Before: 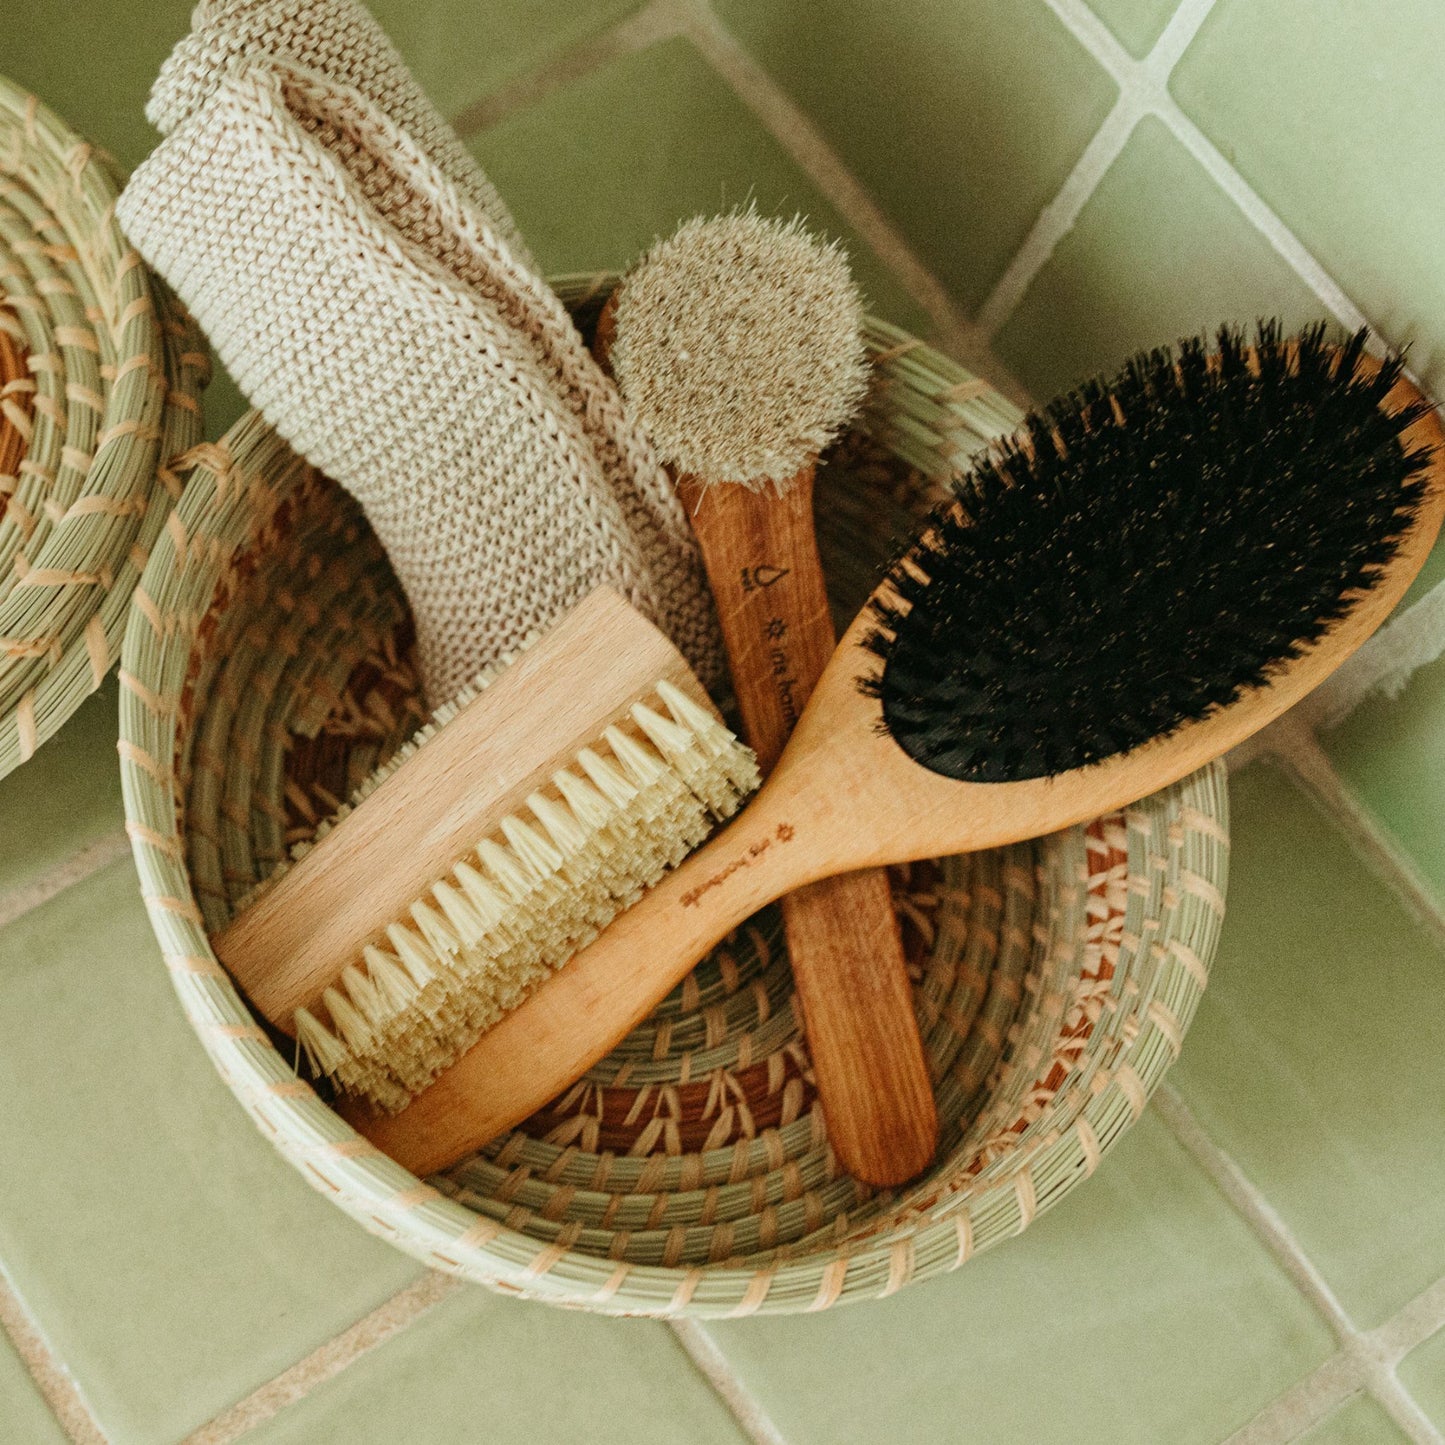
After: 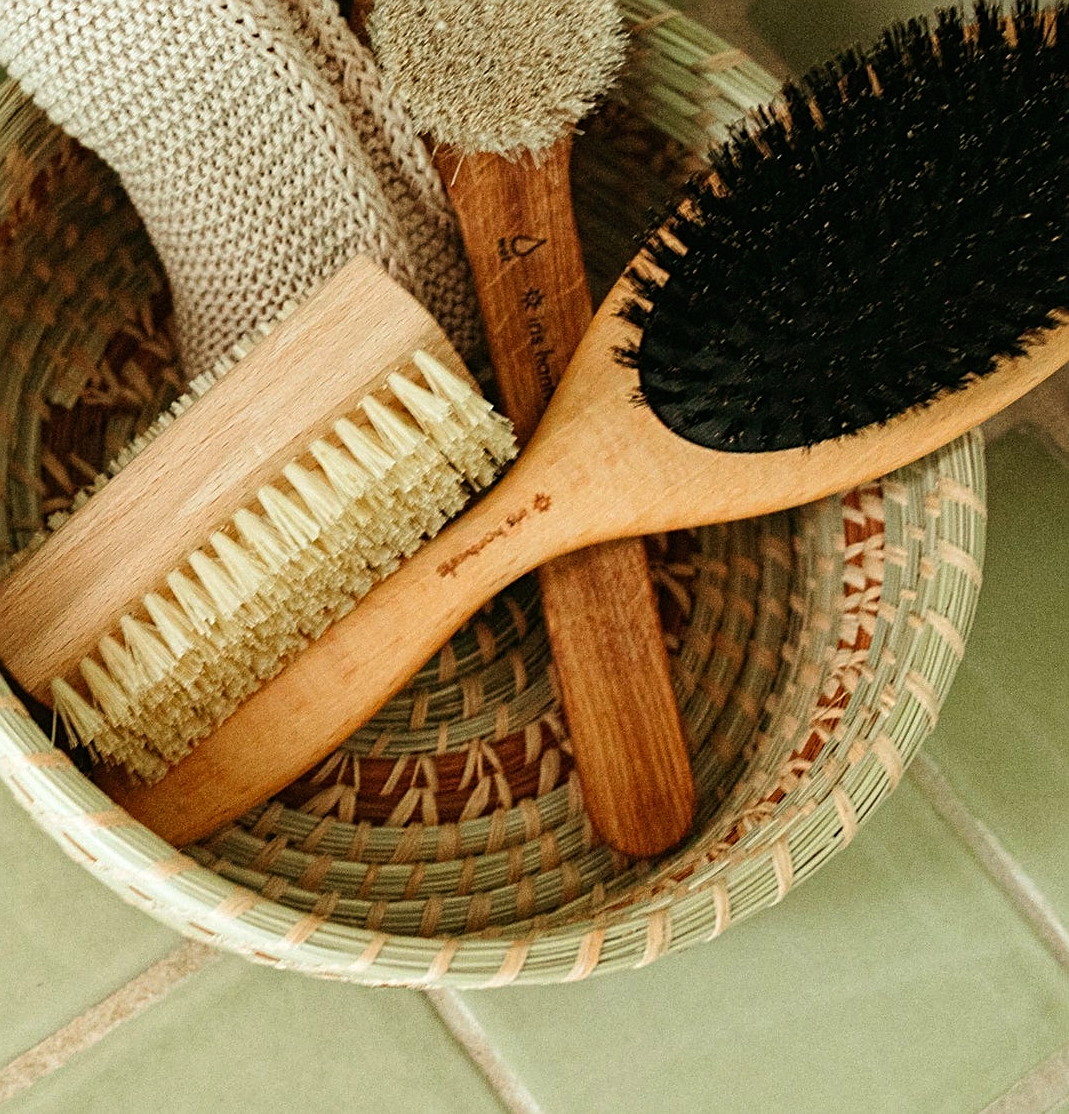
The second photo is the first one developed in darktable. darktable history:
sharpen: on, module defaults
crop: left 16.871%, top 22.857%, right 9.116%
color balance: contrast 10%
